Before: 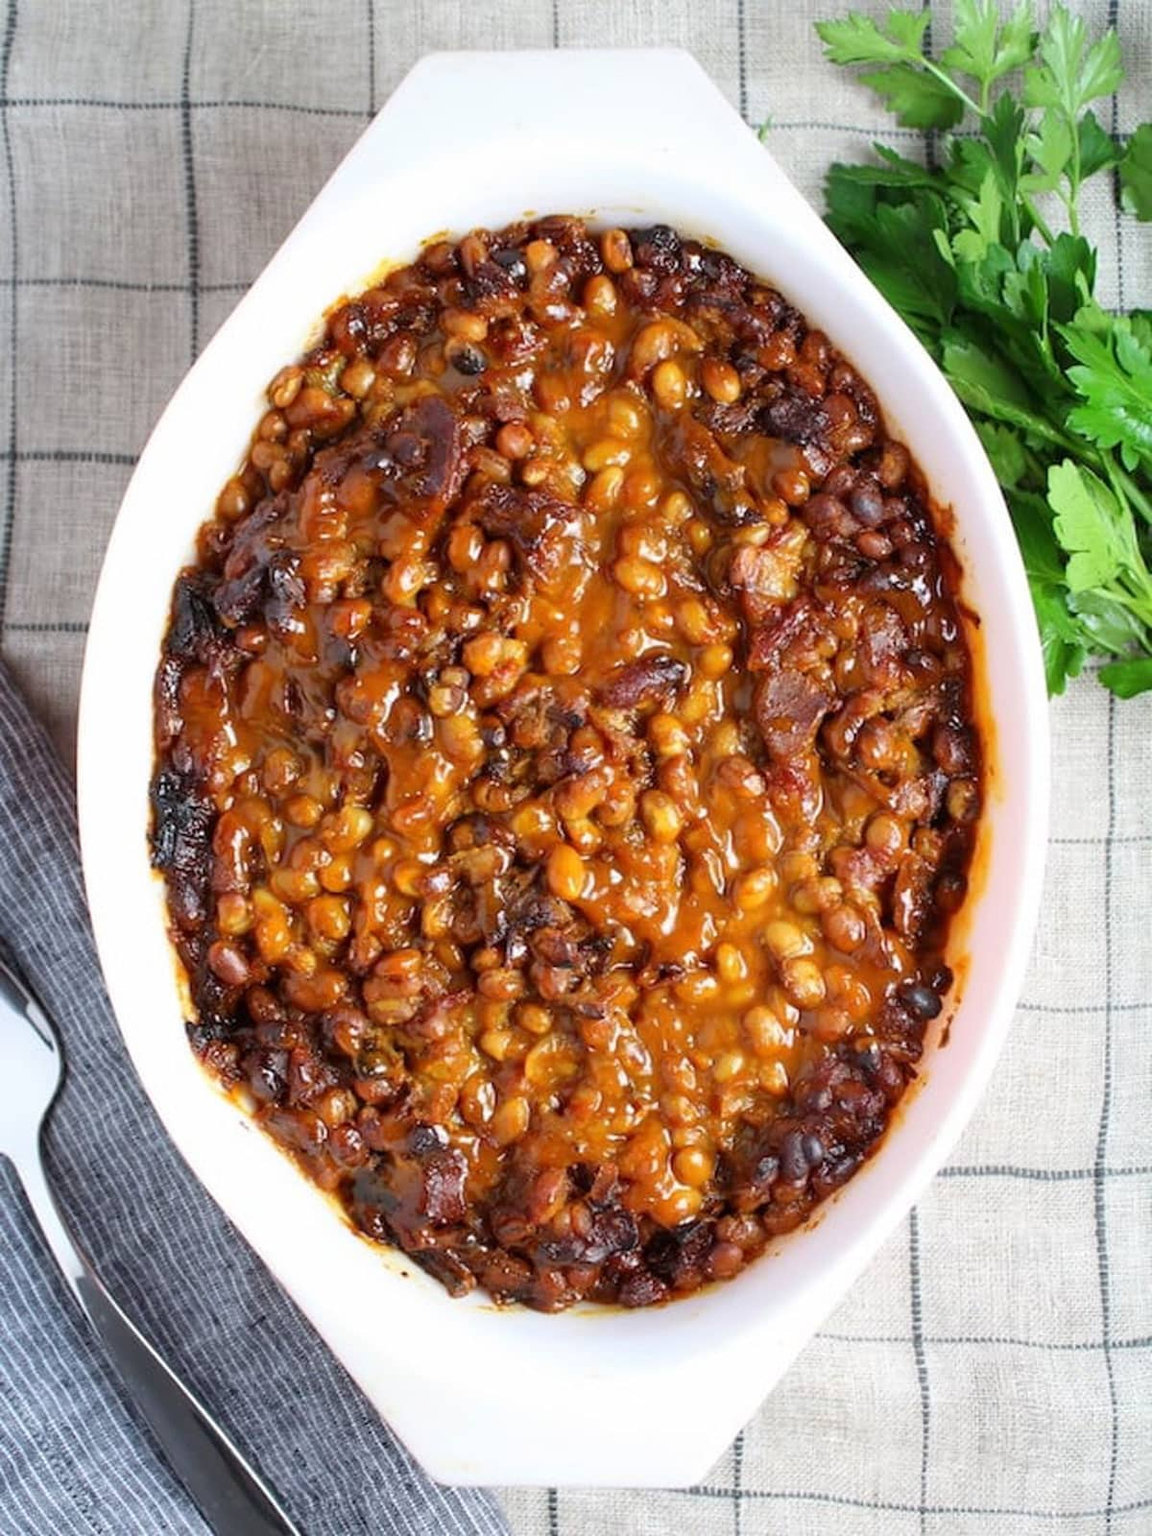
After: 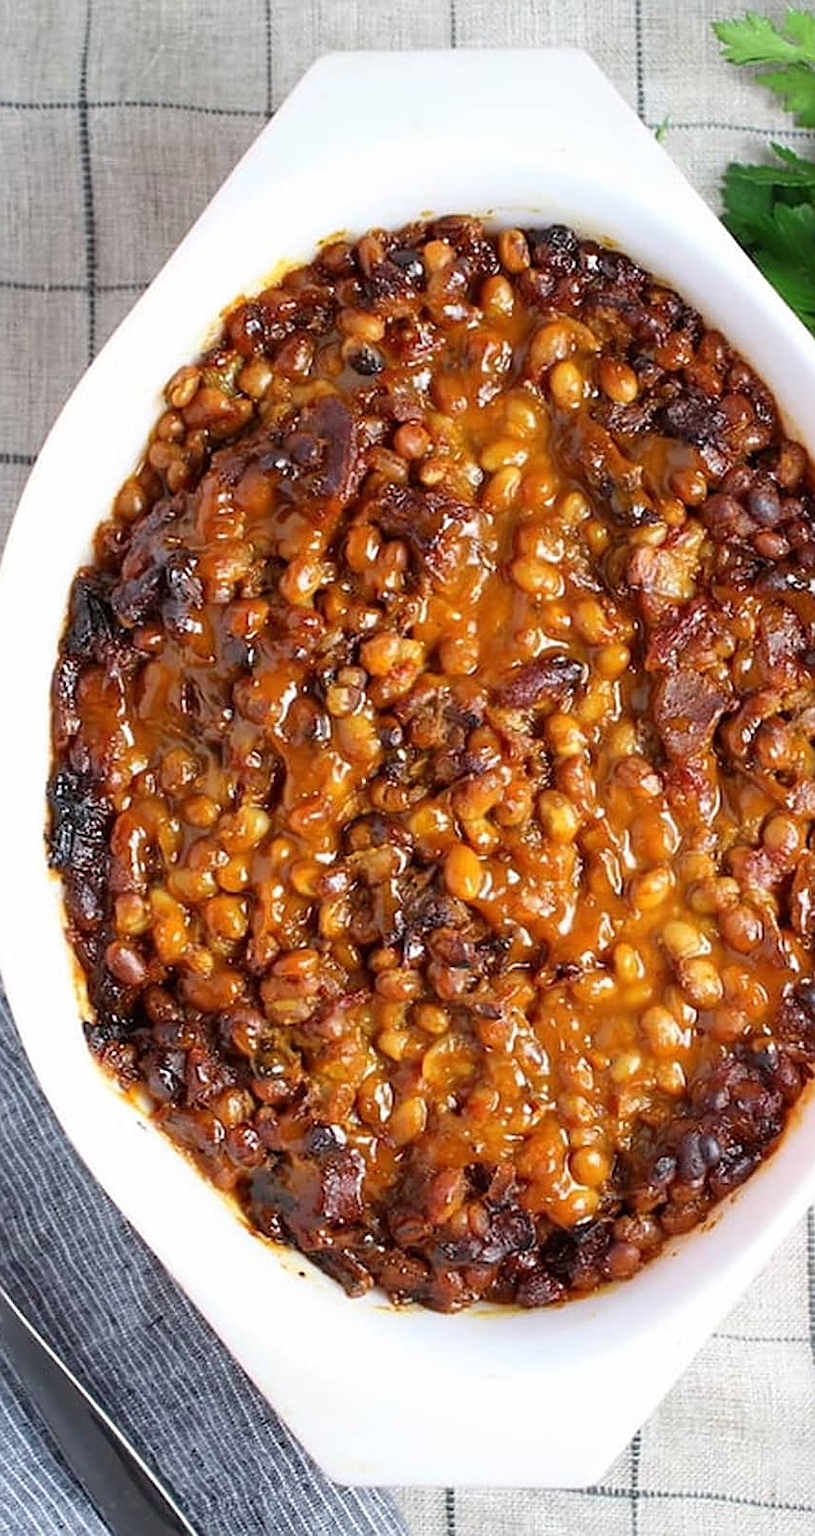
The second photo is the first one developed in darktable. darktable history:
sharpen: on, module defaults
crop and rotate: left 8.962%, right 20.235%
